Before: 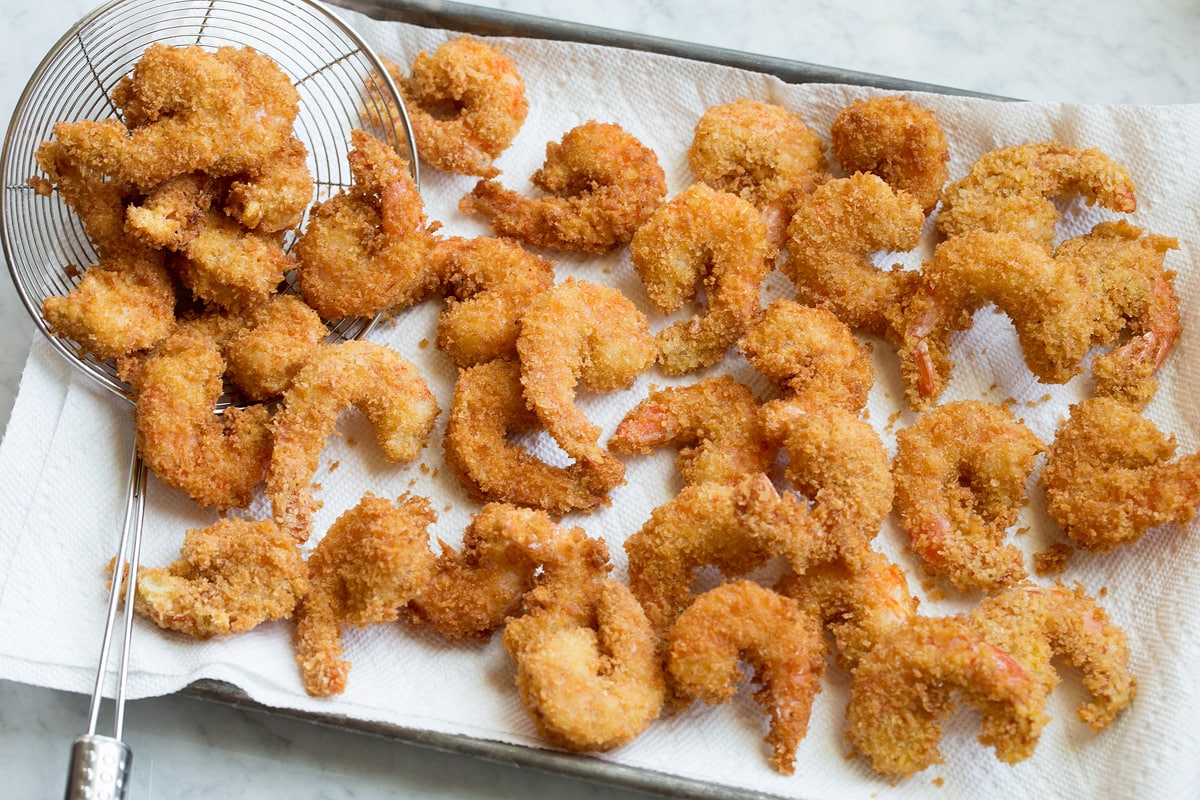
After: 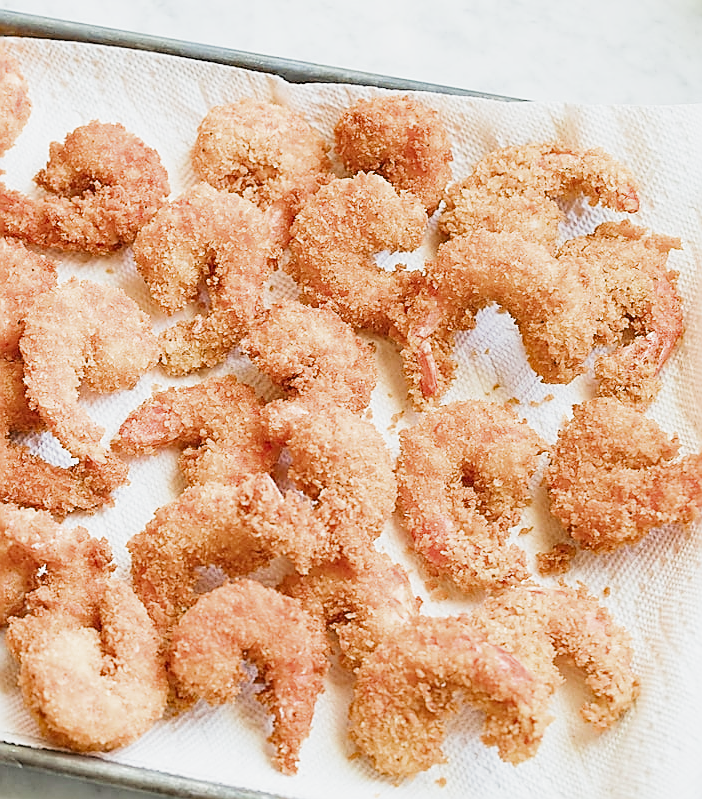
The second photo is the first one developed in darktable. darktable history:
sharpen: radius 1.347, amount 1.268, threshold 0.617
filmic rgb: black relative exposure -7.65 EV, white relative exposure 4.56 EV, hardness 3.61, contrast 0.999, add noise in highlights 0.002, color science v3 (2019), use custom middle-gray values true, contrast in highlights soft
haze removal: compatibility mode true, adaptive false
crop: left 41.466%
exposure: black level correction -0.002, exposure 1.344 EV, compensate highlight preservation false
